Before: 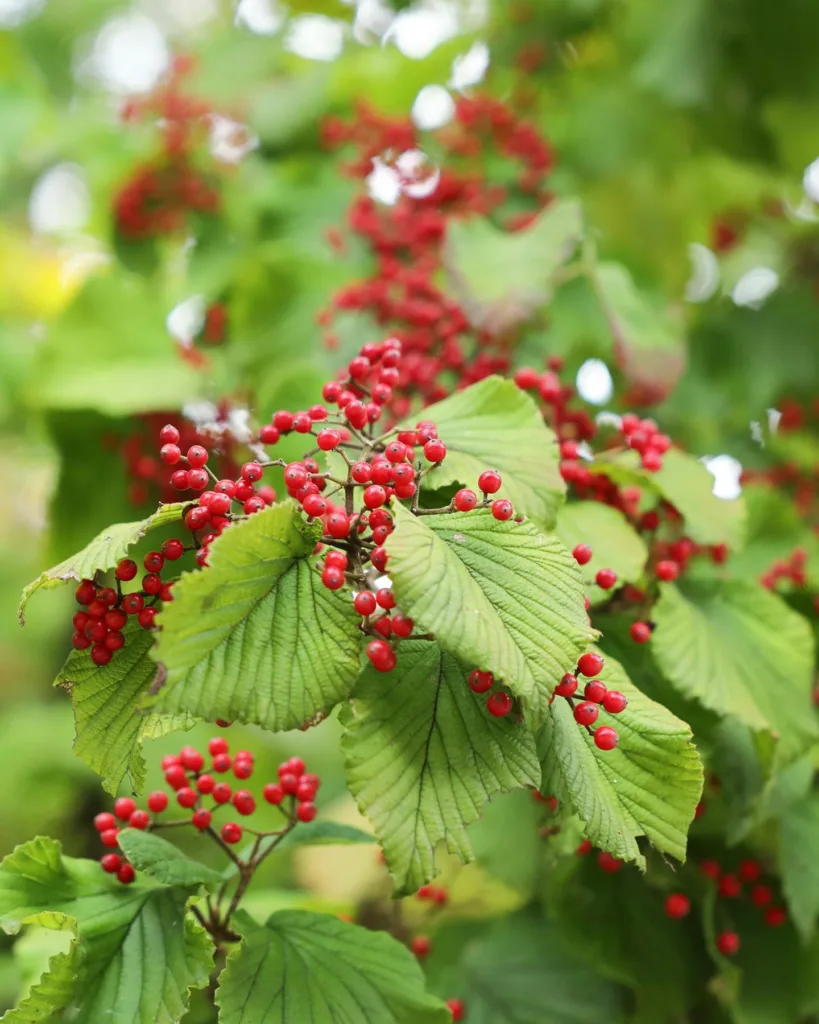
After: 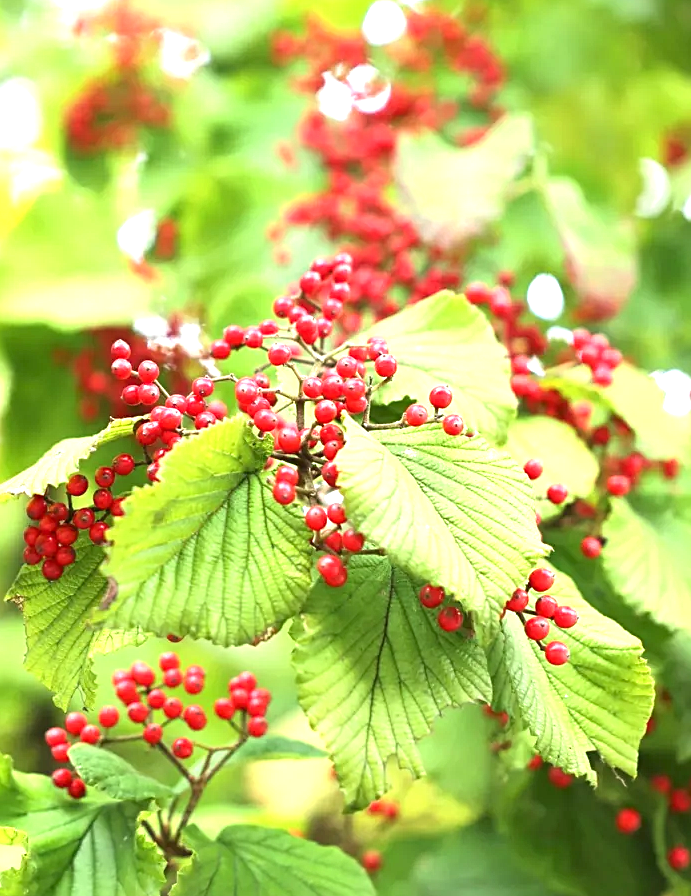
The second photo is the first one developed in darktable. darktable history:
crop: left 6.023%, top 8.366%, right 9.544%, bottom 4.072%
exposure: exposure 1.165 EV, compensate highlight preservation false
sharpen: radius 2.154, amount 0.386, threshold 0.096
